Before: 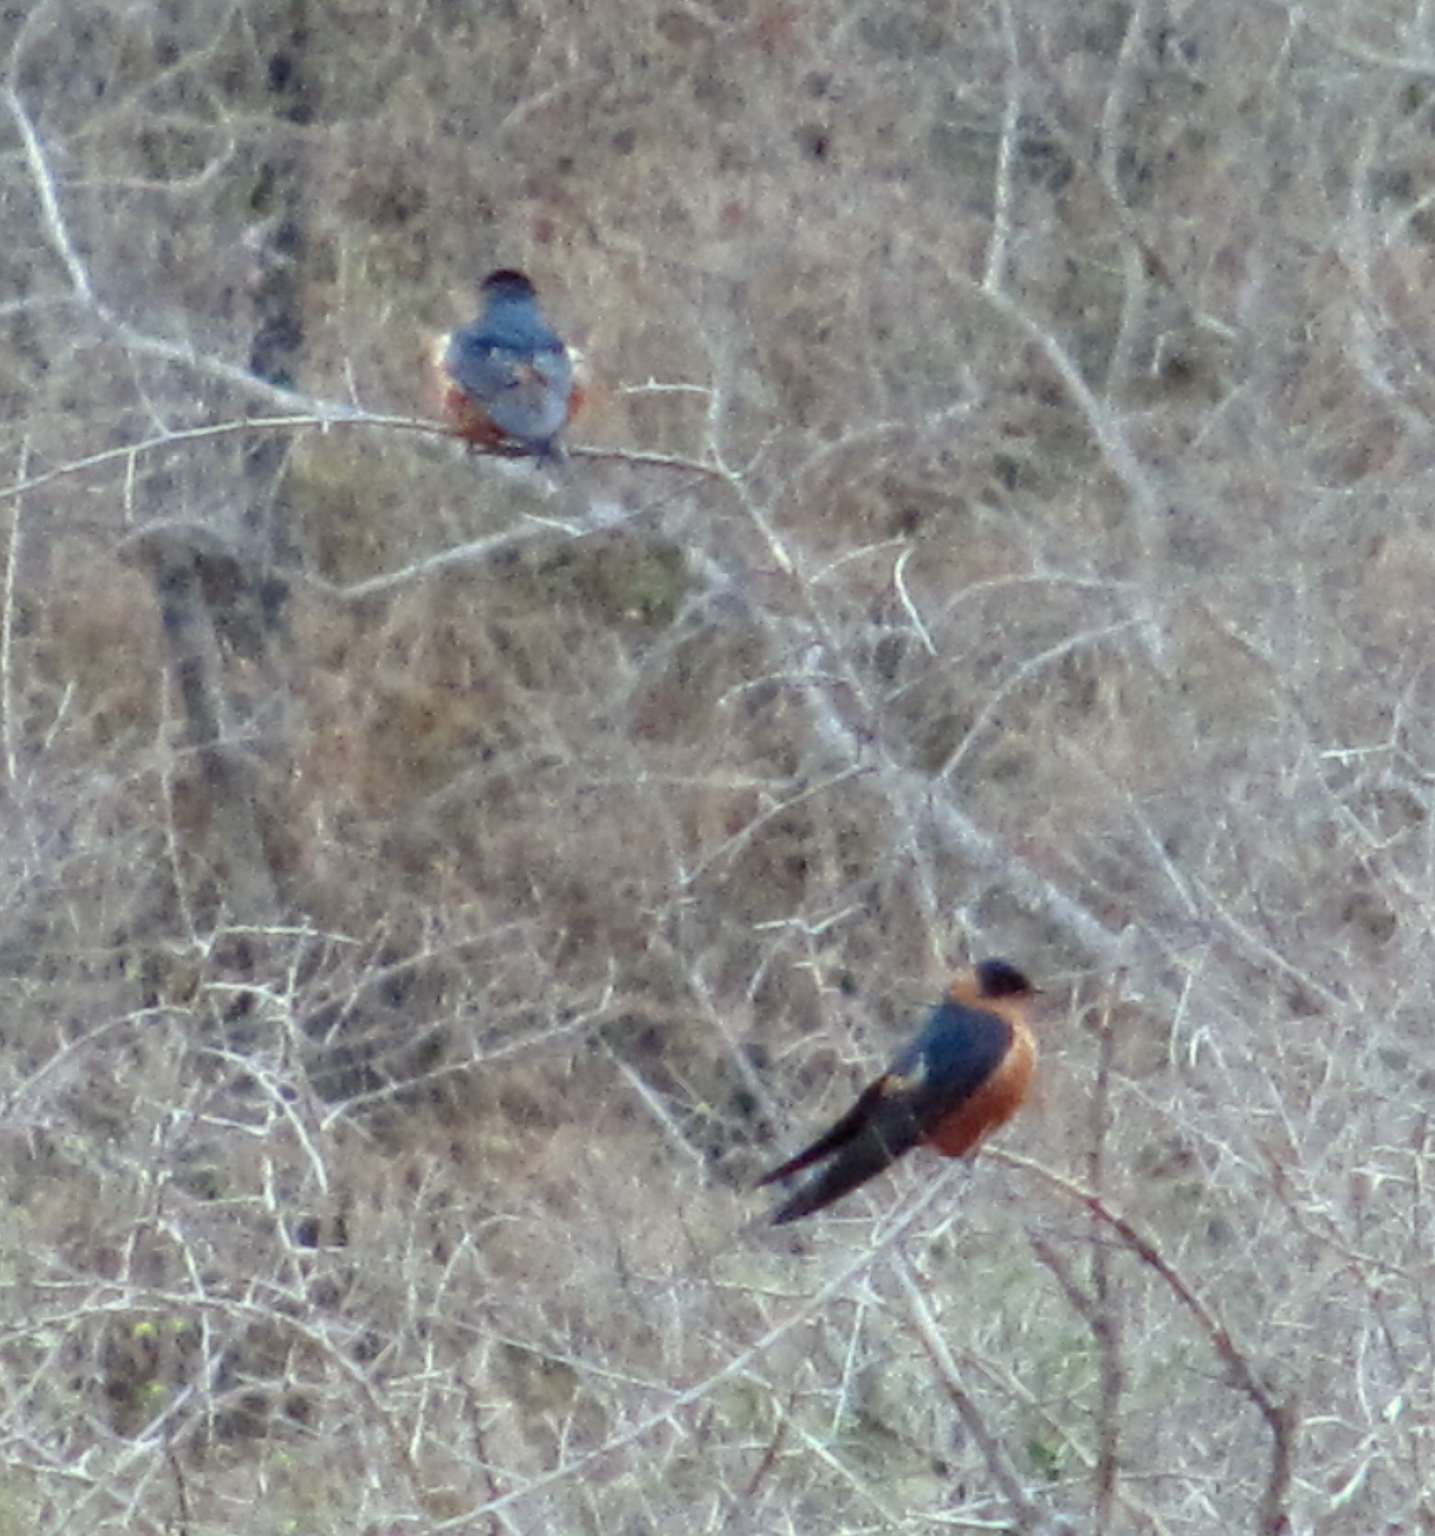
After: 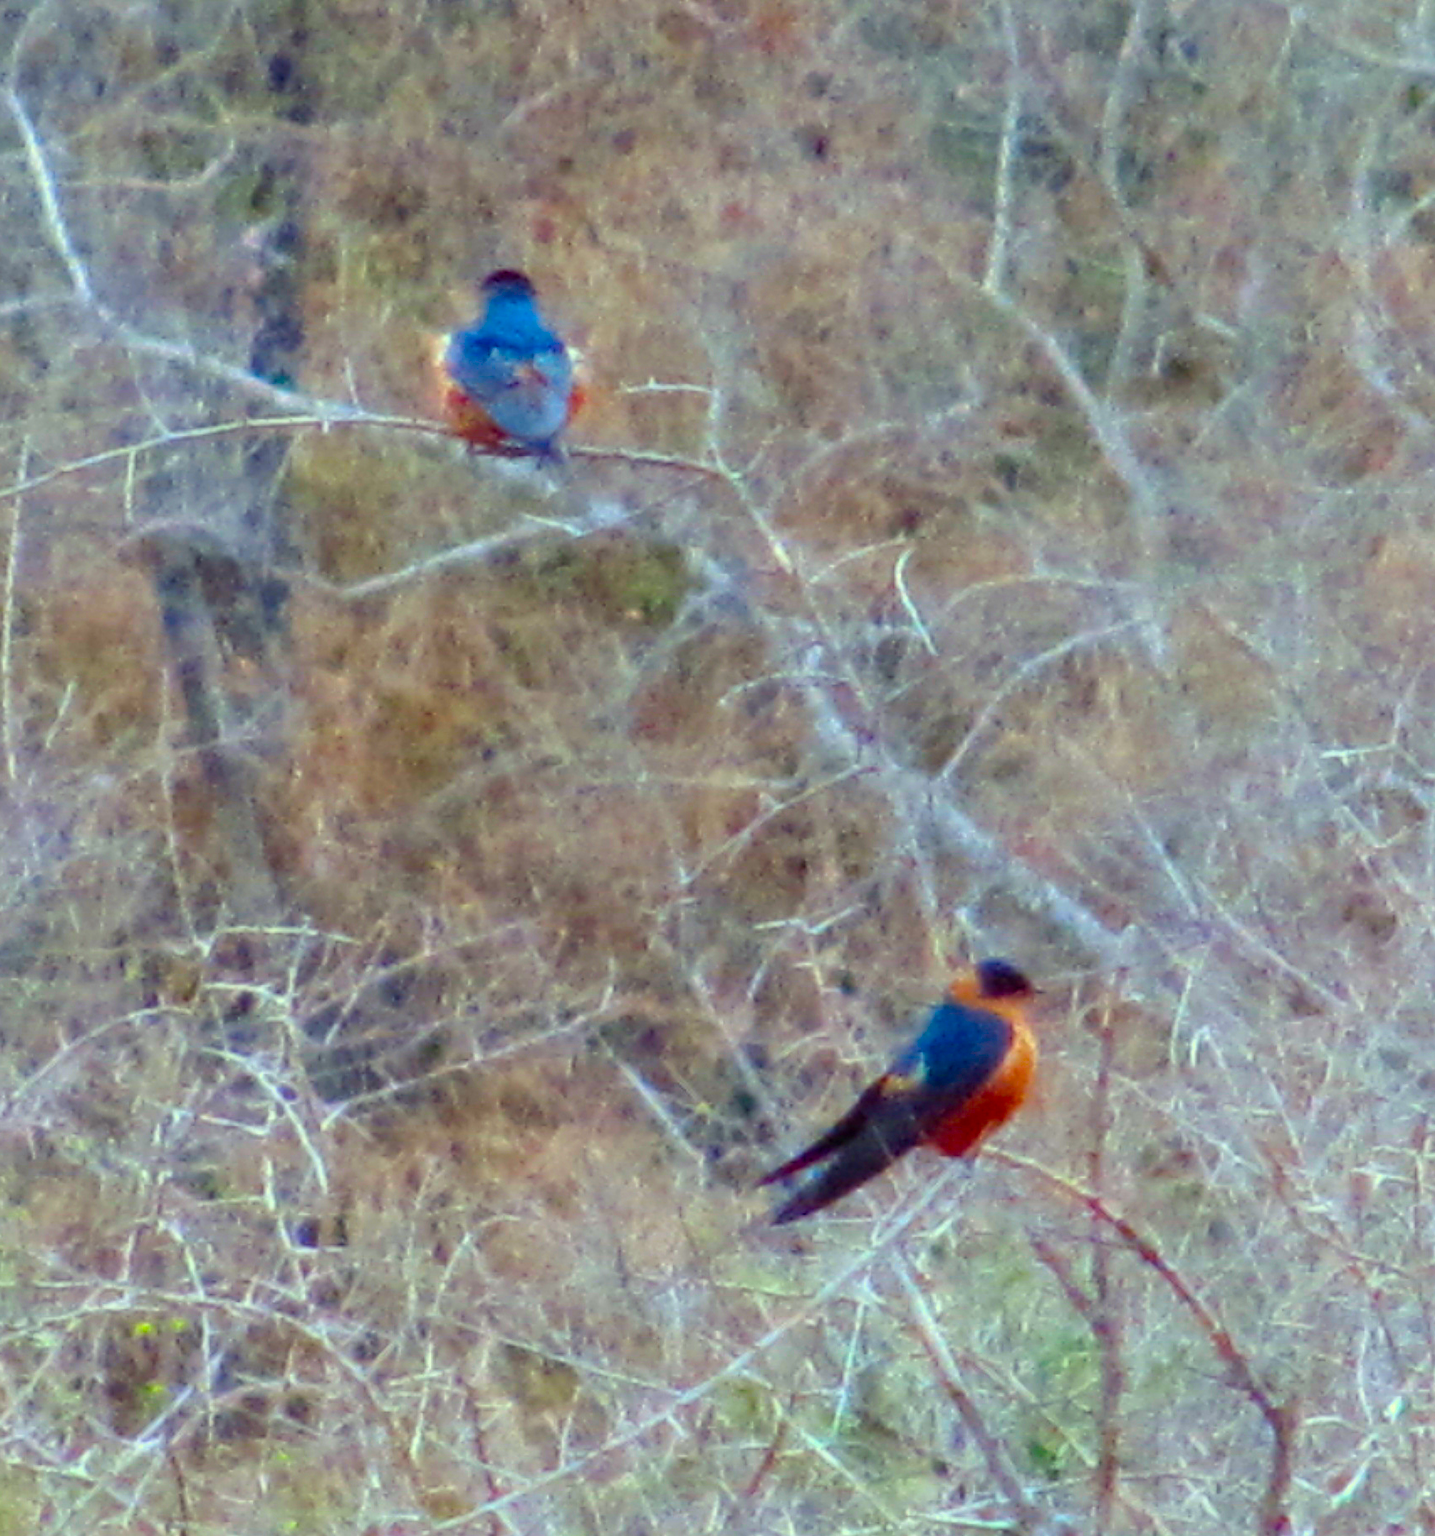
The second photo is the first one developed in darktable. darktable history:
color correction: saturation 1.32
color balance rgb: linear chroma grading › global chroma 23.15%, perceptual saturation grading › global saturation 28.7%, perceptual saturation grading › mid-tones 12.04%, perceptual saturation grading › shadows 10.19%, global vibrance 22.22%
